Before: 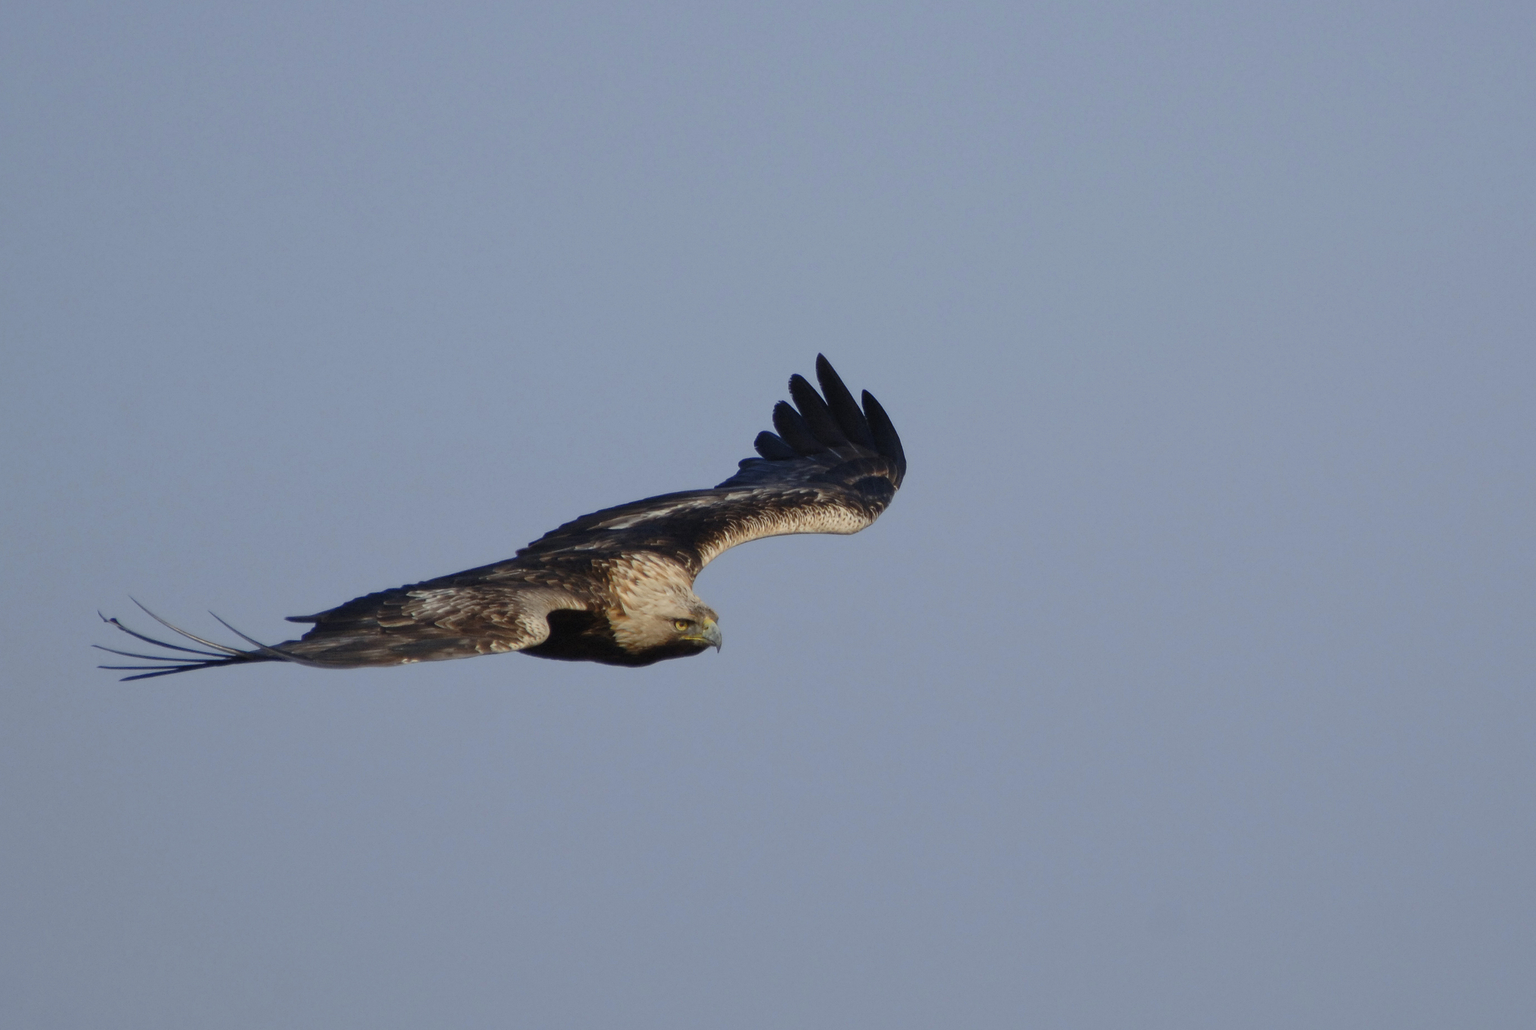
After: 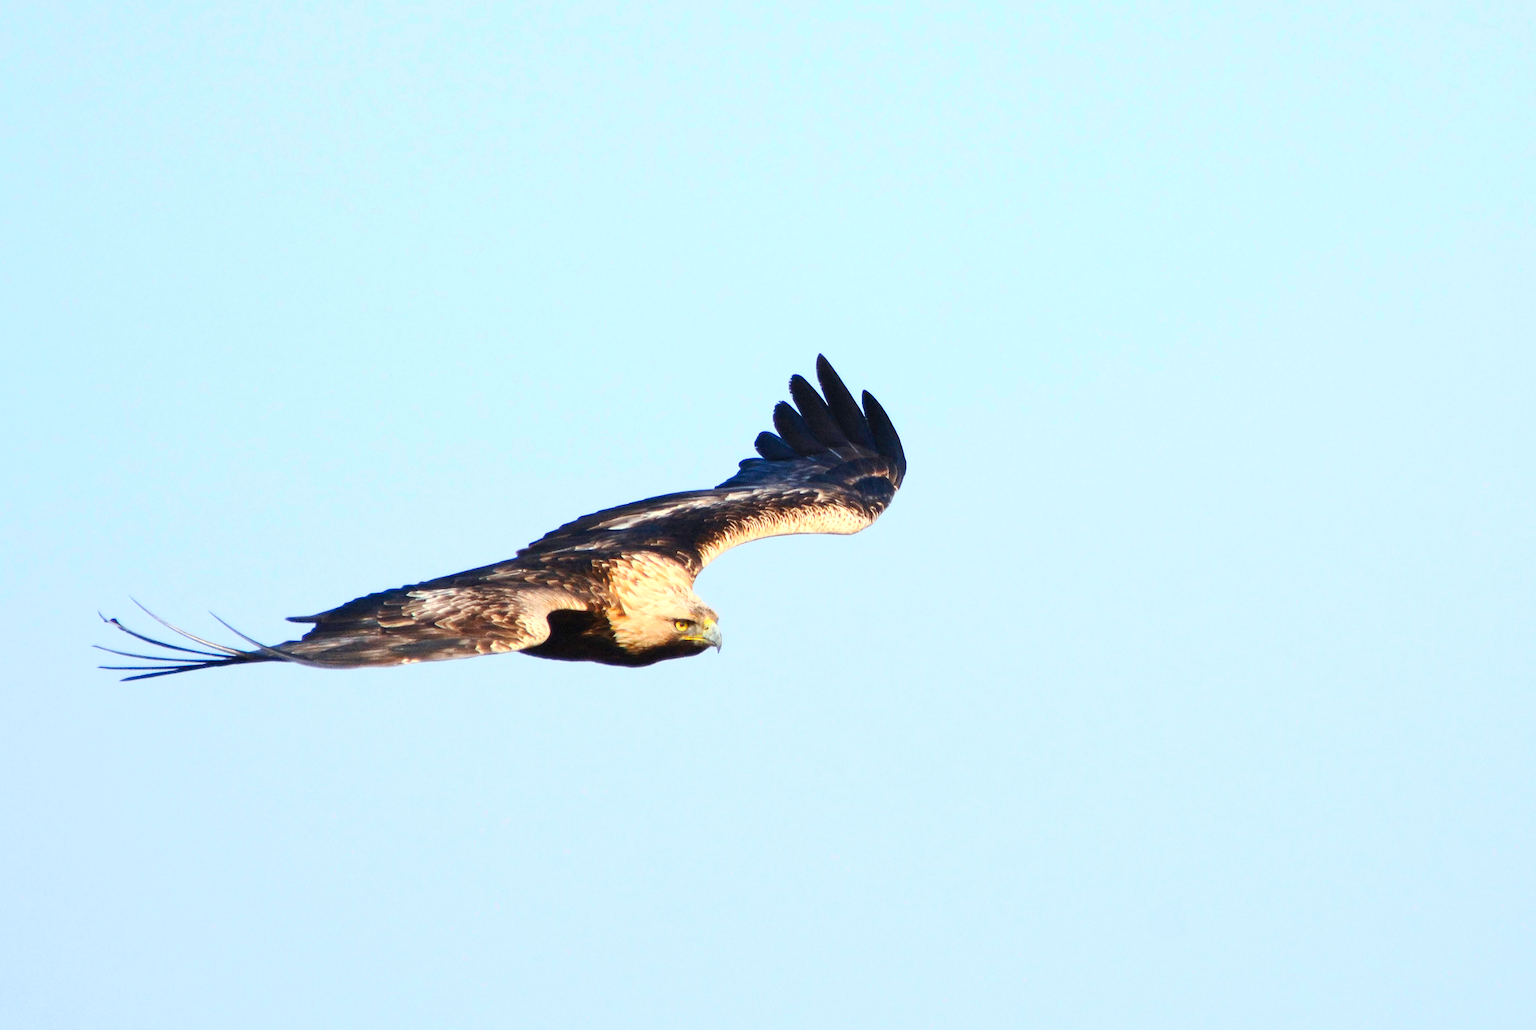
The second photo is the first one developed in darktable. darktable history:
exposure: black level correction 0, exposure 1.35 EV, compensate exposure bias true, compensate highlight preservation false
contrast brightness saturation: contrast 0.23, brightness 0.1, saturation 0.29
